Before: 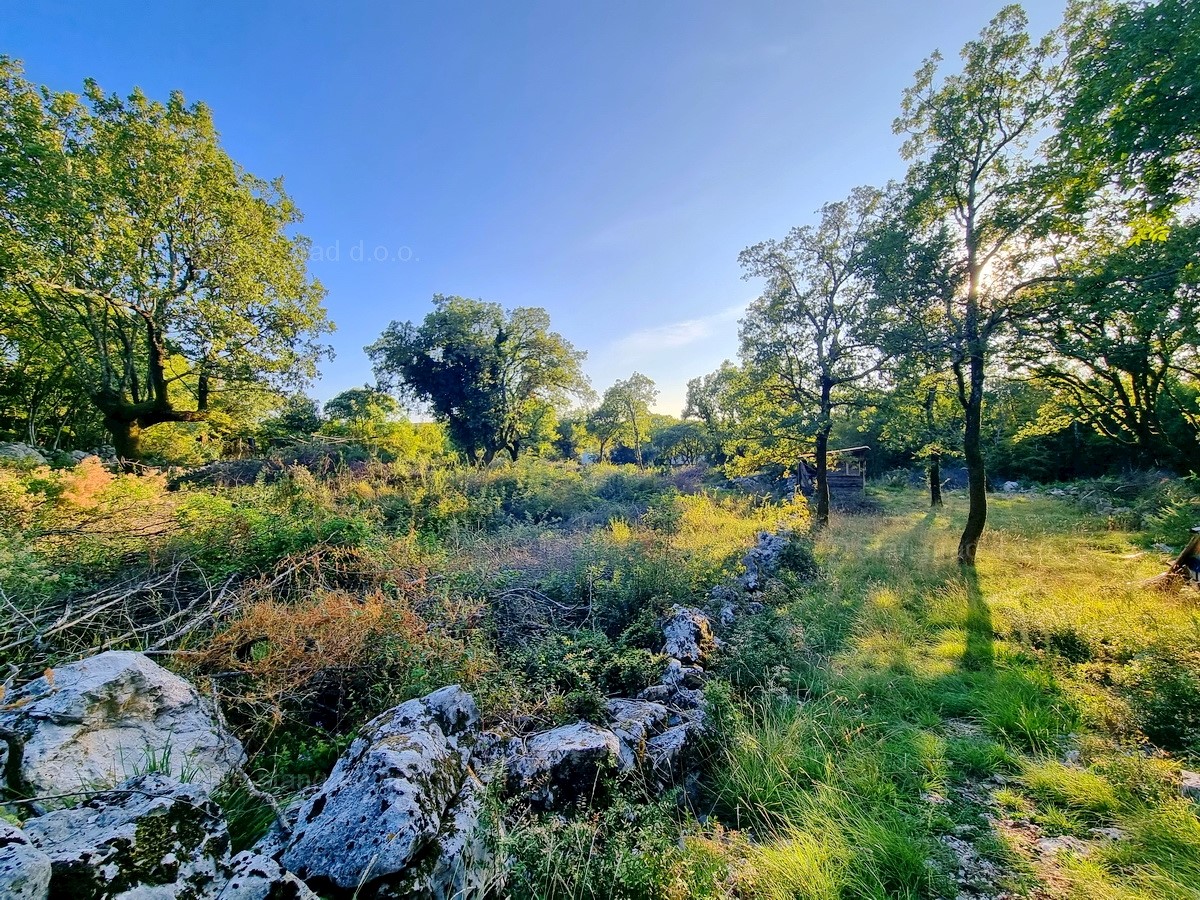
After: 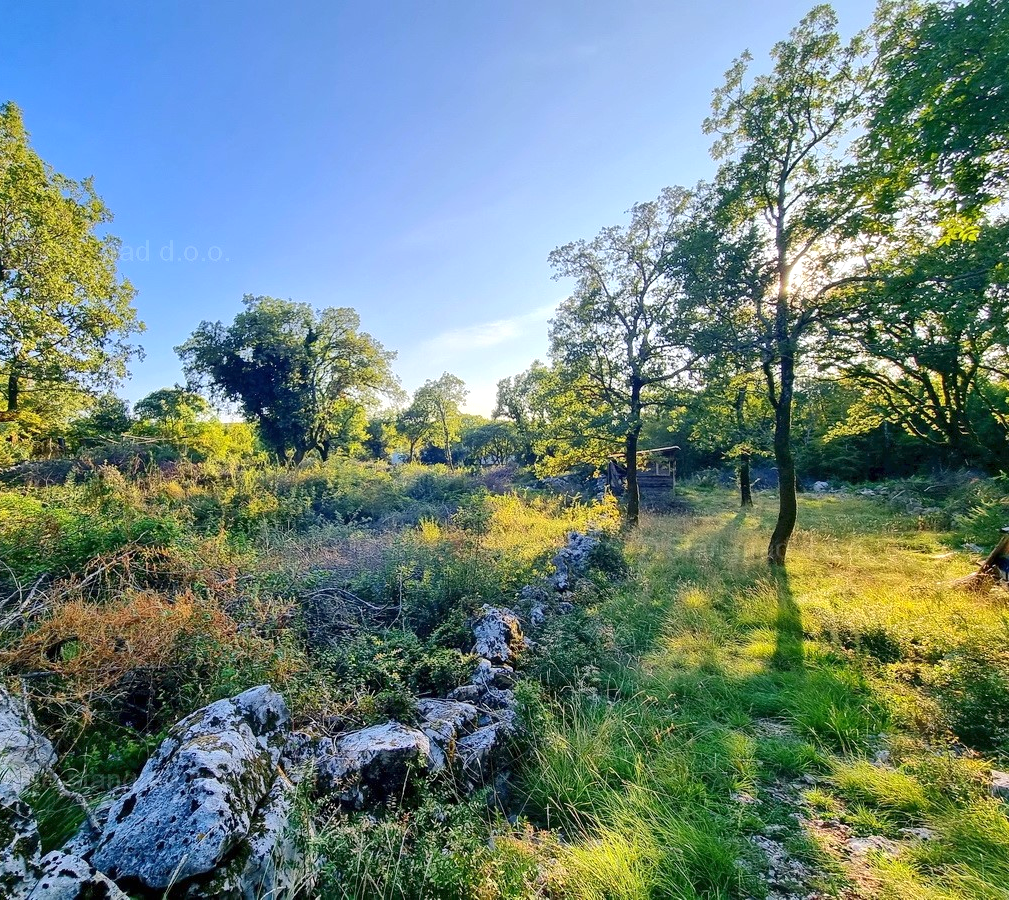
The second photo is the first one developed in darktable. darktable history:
crop: left 15.85%
exposure: black level correction 0, exposure 0.499 EV, compensate exposure bias true, compensate highlight preservation false
tone equalizer: -8 EV 0.275 EV, -7 EV 0.419 EV, -6 EV 0.446 EV, -5 EV 0.214 EV, -3 EV -0.244 EV, -2 EV -0.423 EV, -1 EV -0.426 EV, +0 EV -0.24 EV
